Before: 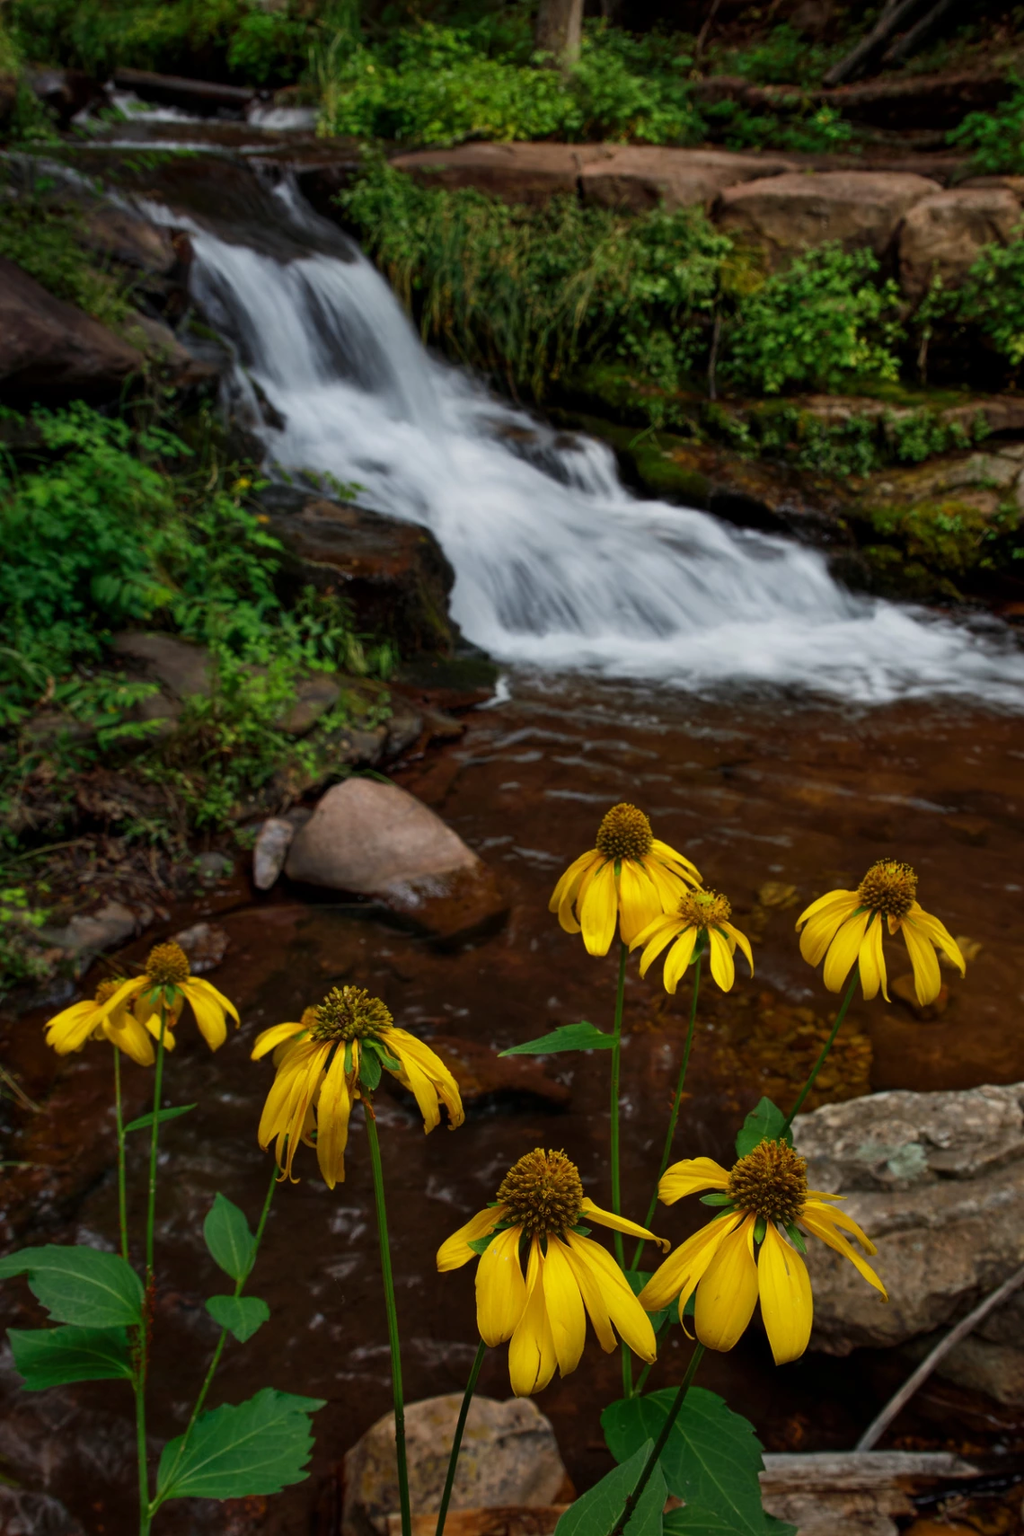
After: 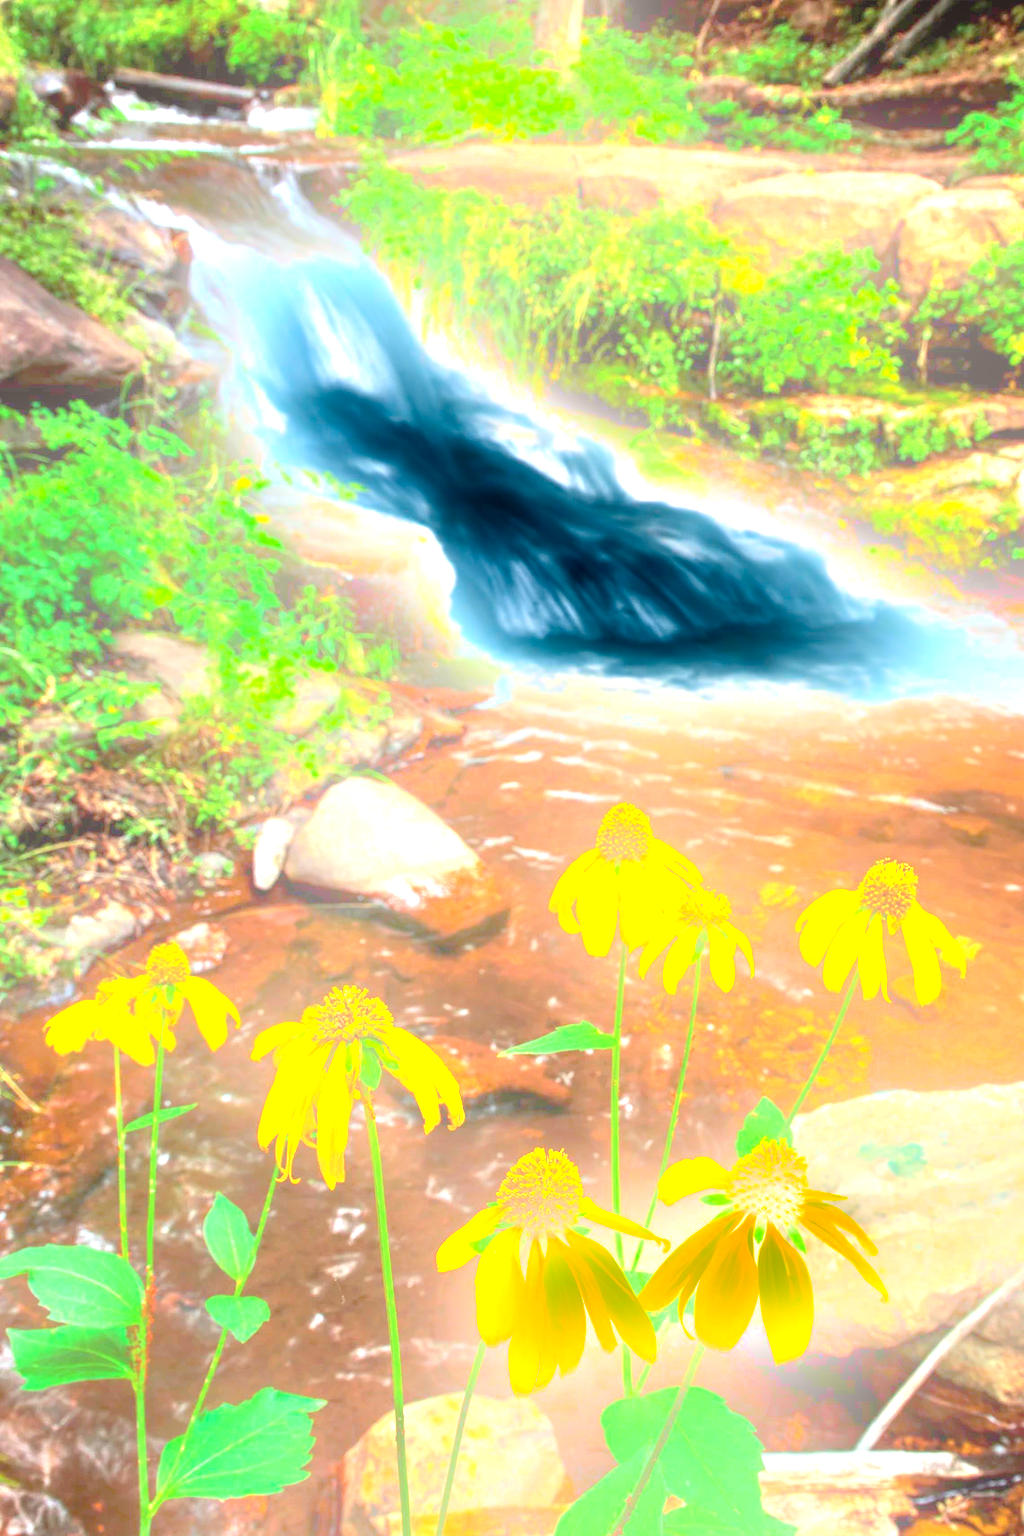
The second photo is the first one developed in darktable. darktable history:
exposure: black level correction 0, exposure 4 EV, compensate exposure bias true, compensate highlight preservation false
bloom: on, module defaults
color correction: highlights a* -4.98, highlights b* -3.76, shadows a* 3.83, shadows b* 4.08
